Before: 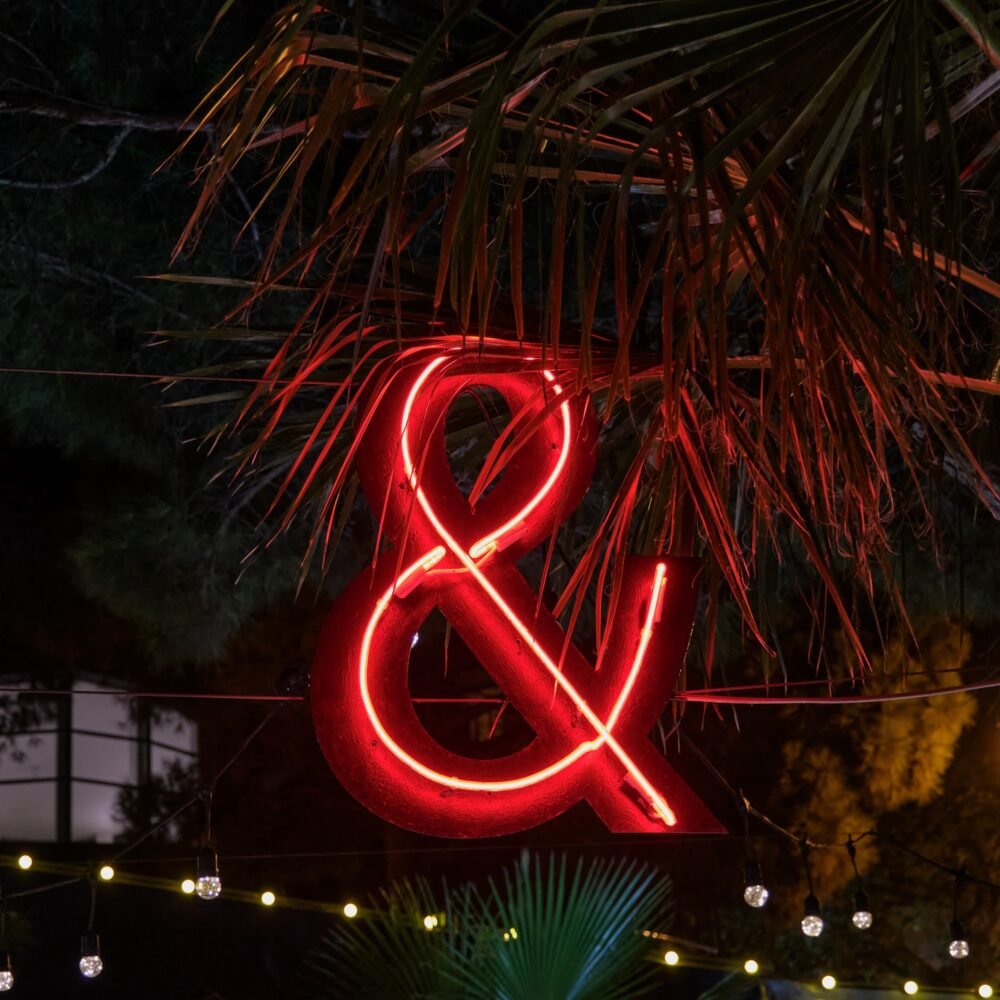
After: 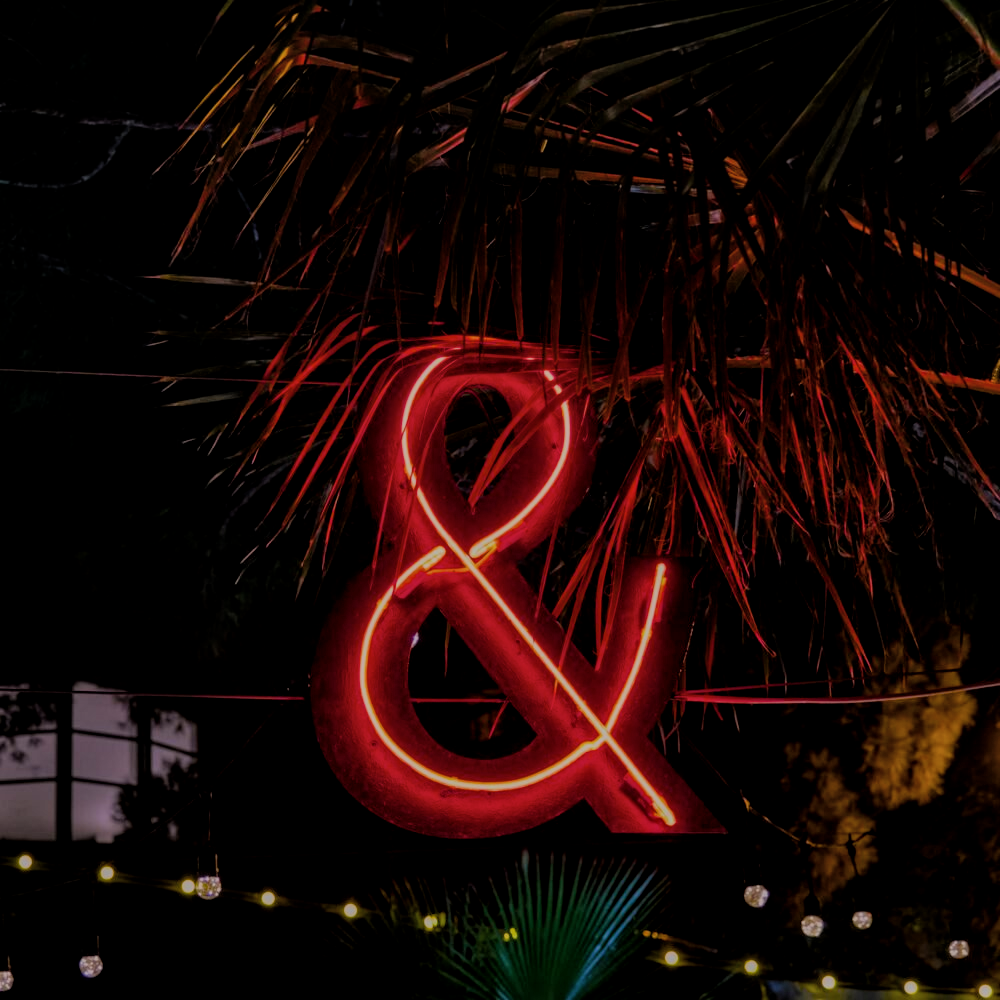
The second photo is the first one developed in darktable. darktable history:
color balance rgb: highlights gain › chroma 1.654%, highlights gain › hue 57.32°, perceptual saturation grading › global saturation 39.501%, global vibrance 23.737%
tone equalizer: -8 EV -0.039 EV, -7 EV 0.041 EV, -6 EV -0.007 EV, -5 EV 0.007 EV, -4 EV -0.038 EV, -3 EV -0.229 EV, -2 EV -0.683 EV, -1 EV -0.982 EV, +0 EV -0.941 EV
filmic rgb: black relative exposure -6.06 EV, white relative exposure 6.96 EV, hardness 2.25
local contrast: on, module defaults
